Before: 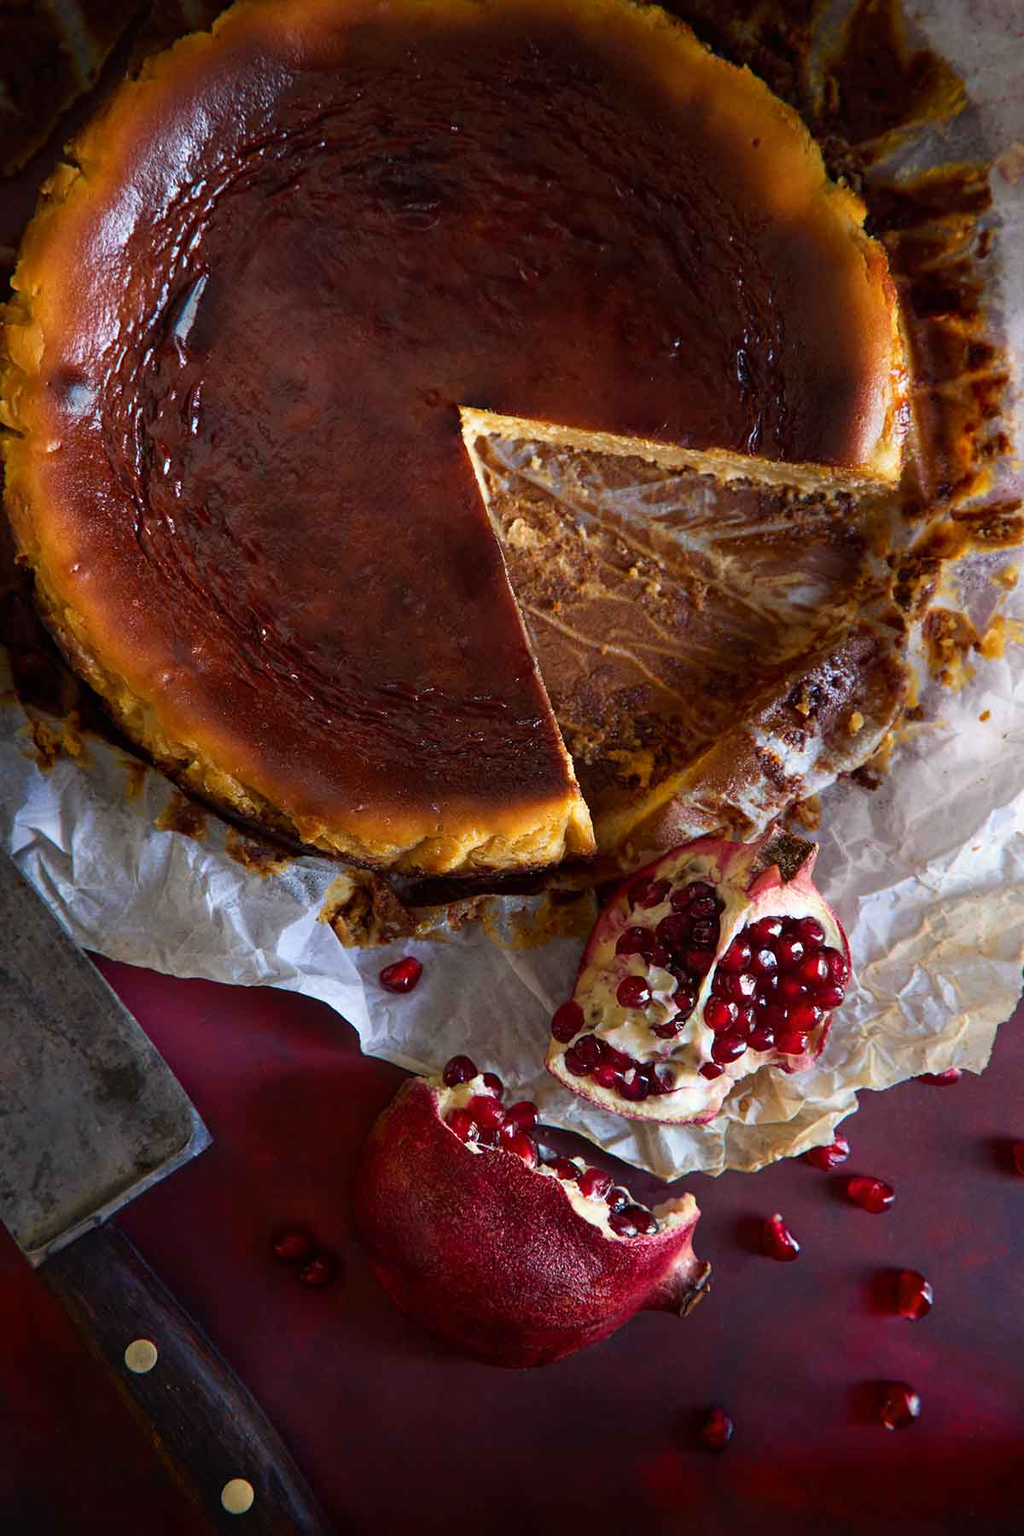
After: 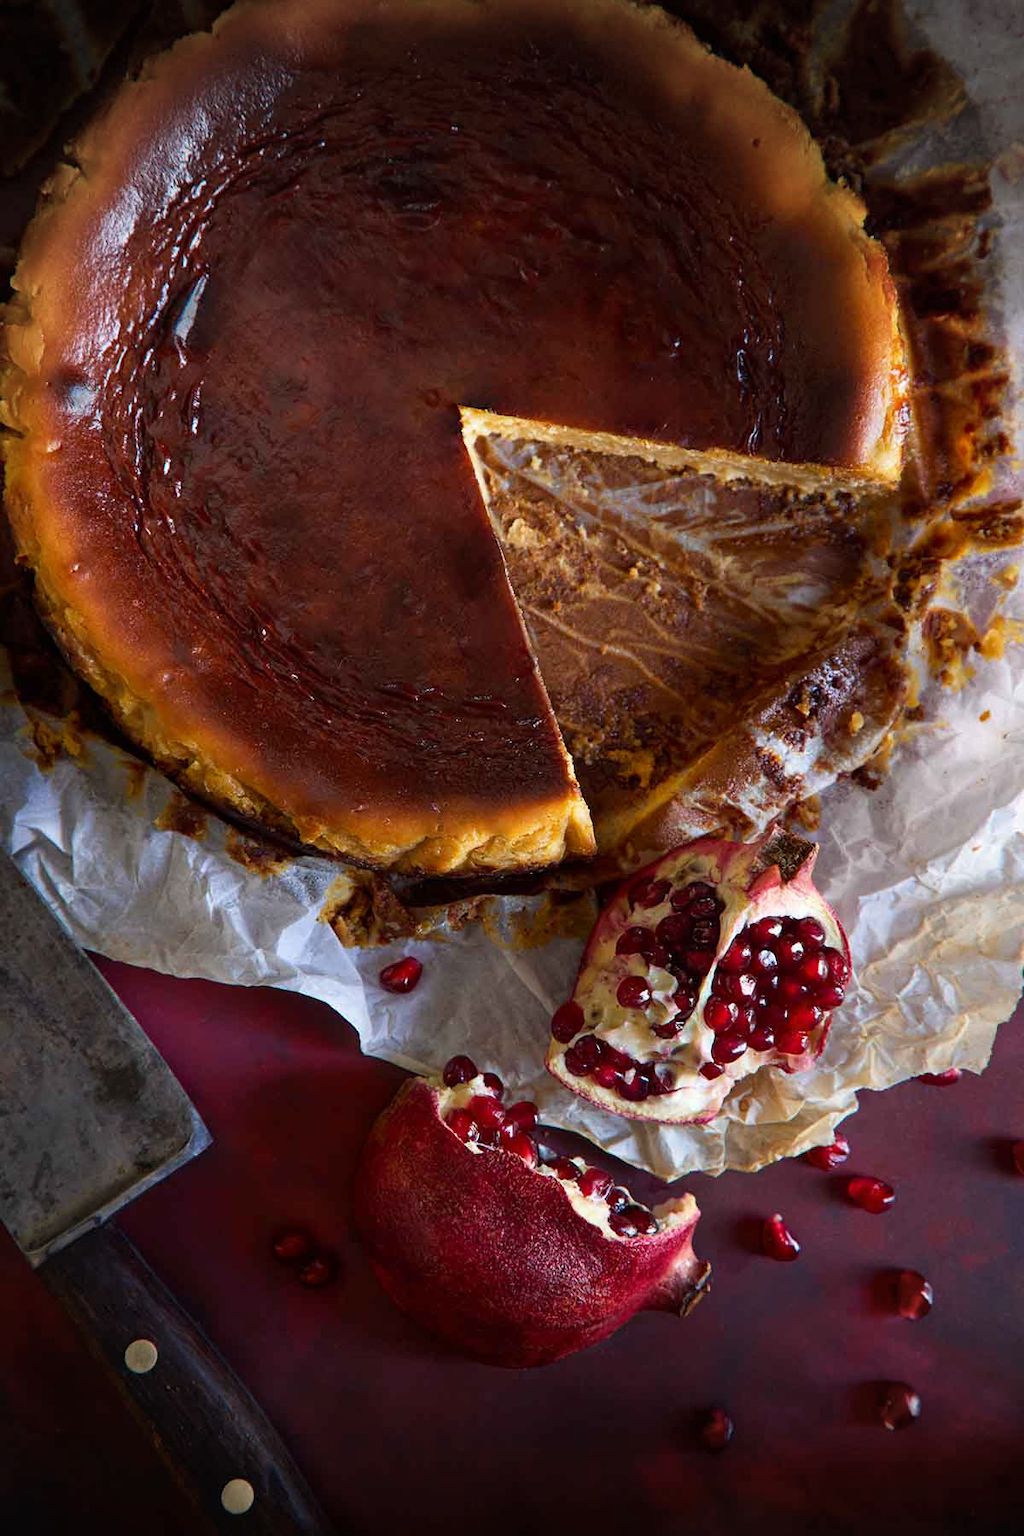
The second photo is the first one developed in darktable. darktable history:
vignetting: fall-off start 73.71%
